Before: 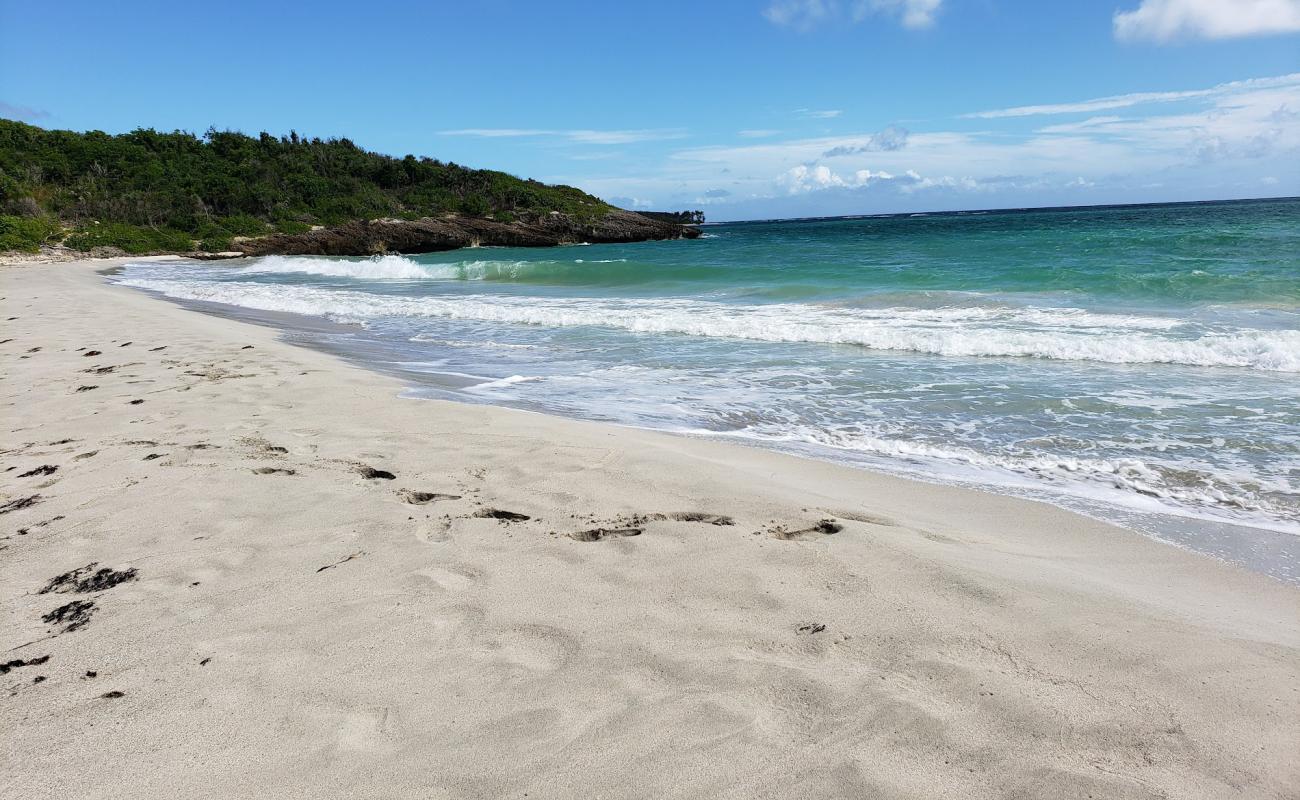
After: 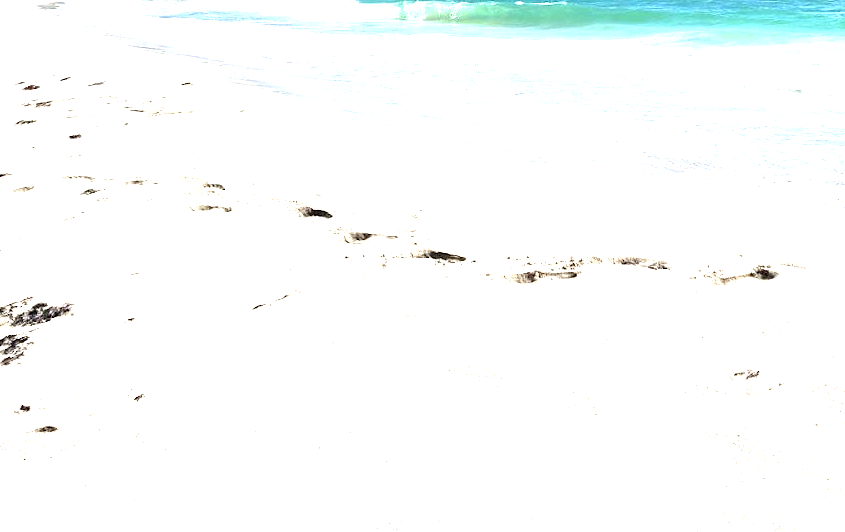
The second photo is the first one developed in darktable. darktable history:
crop and rotate: angle -0.918°, left 3.611%, top 31.687%, right 29.694%
exposure: exposure 2.047 EV, compensate exposure bias true, compensate highlight preservation false
